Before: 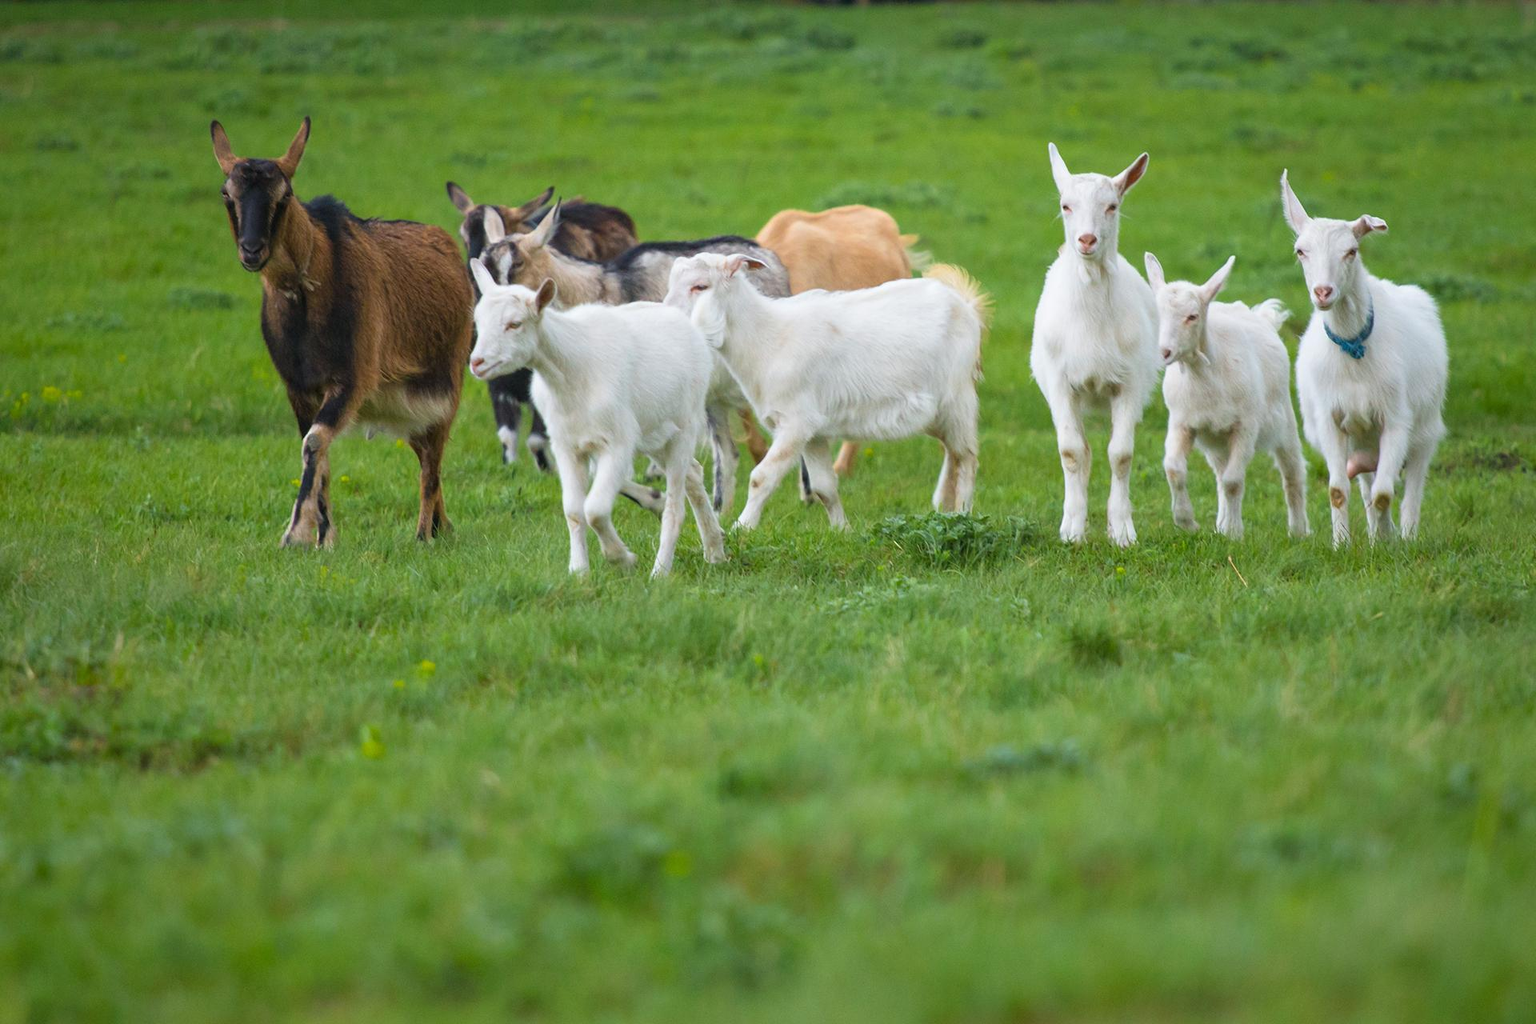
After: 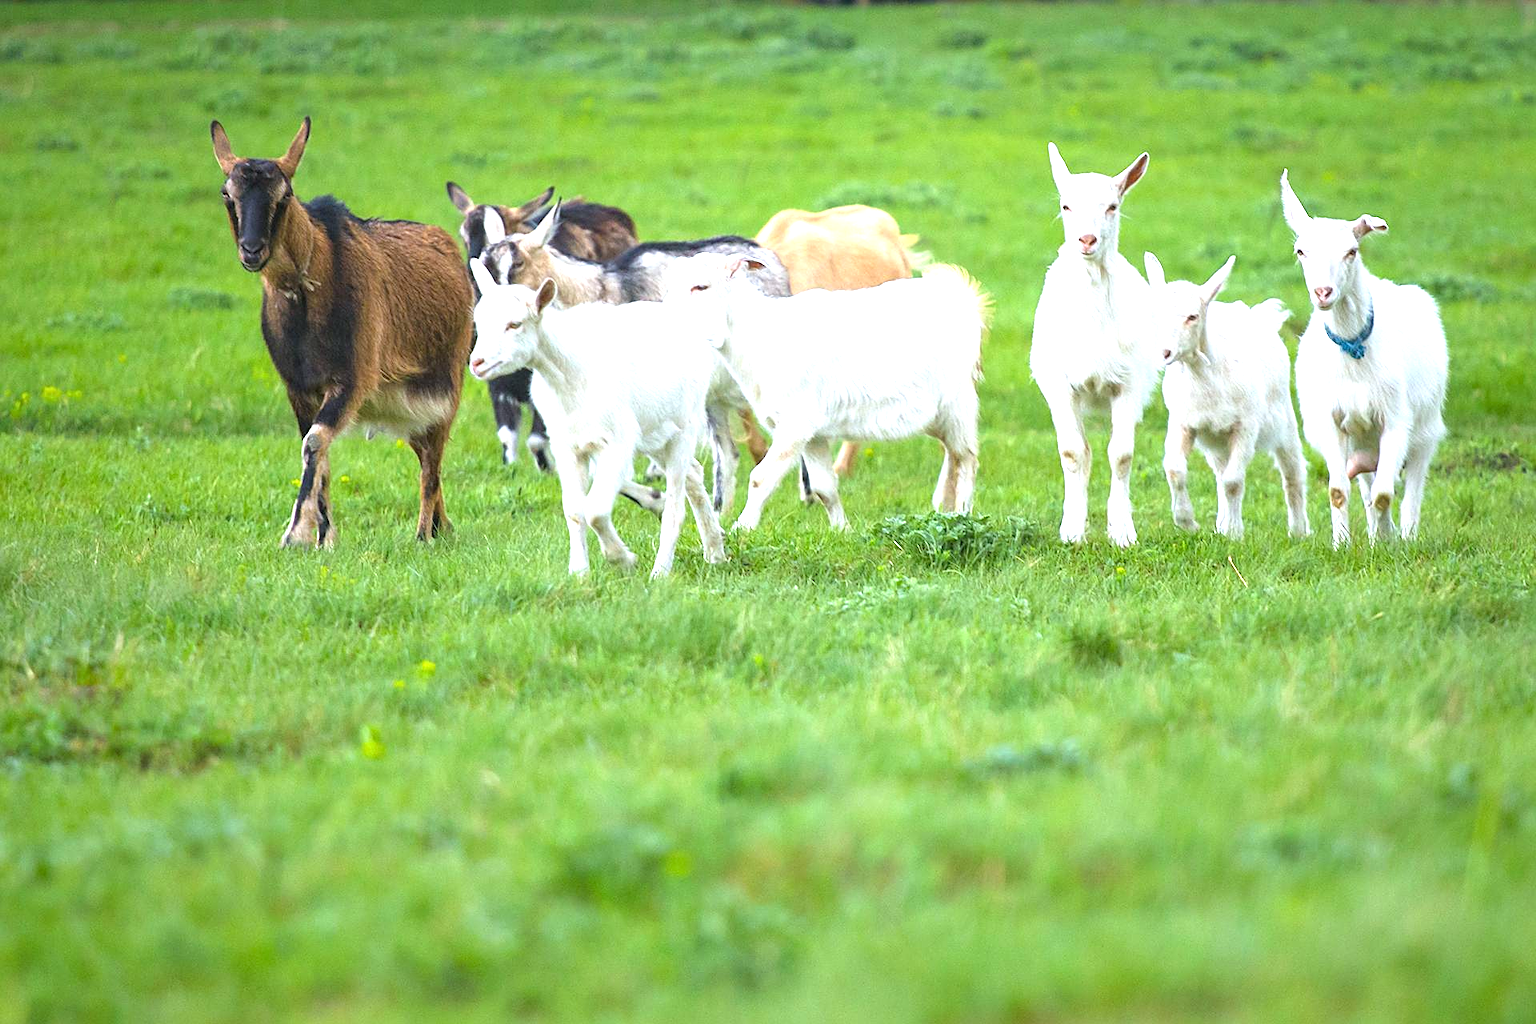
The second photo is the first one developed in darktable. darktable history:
sharpen: on, module defaults
white balance: red 0.967, blue 1.049
exposure: black level correction 0, exposure 1.2 EV, compensate exposure bias true, compensate highlight preservation false
